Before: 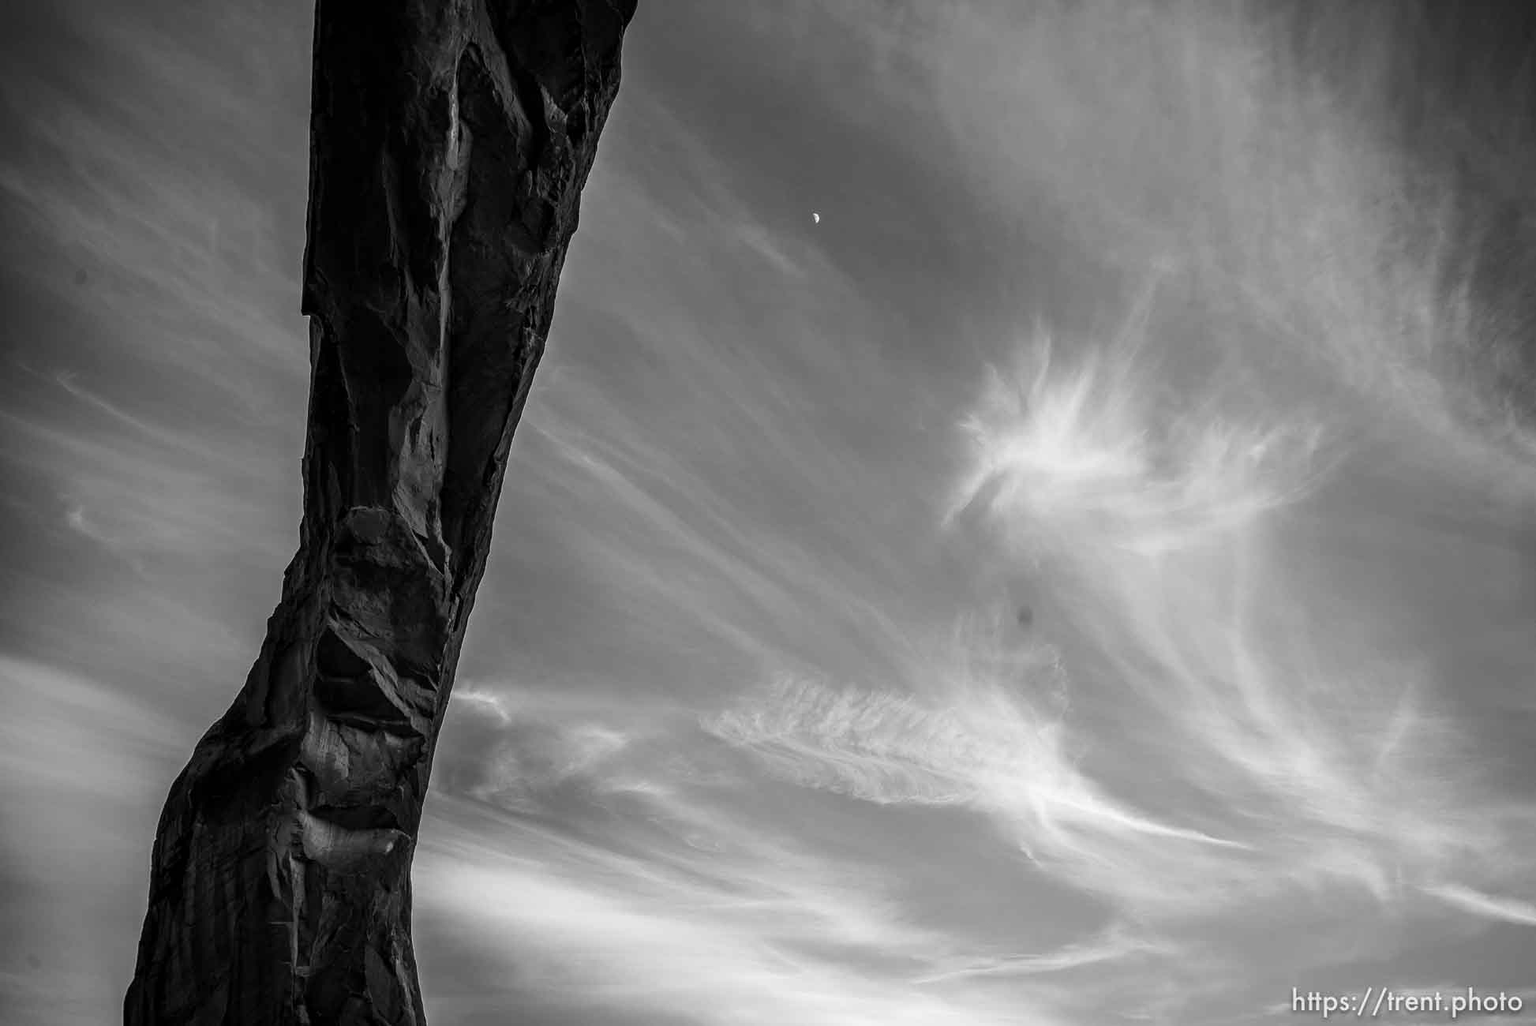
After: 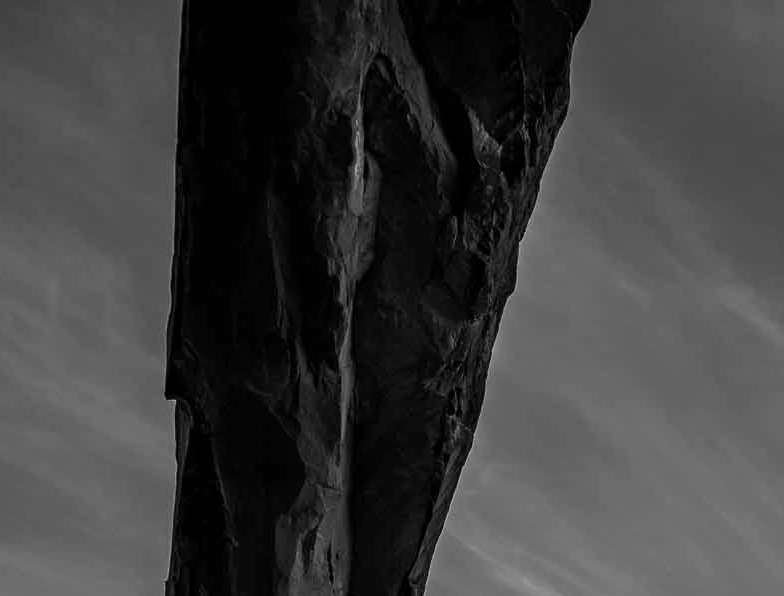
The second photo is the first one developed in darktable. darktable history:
color correction: highlights b* 0.035, saturation 0.503
crop and rotate: left 11.168%, top 0.064%, right 48.509%, bottom 54.054%
exposure: exposure -0.353 EV, compensate highlight preservation false
